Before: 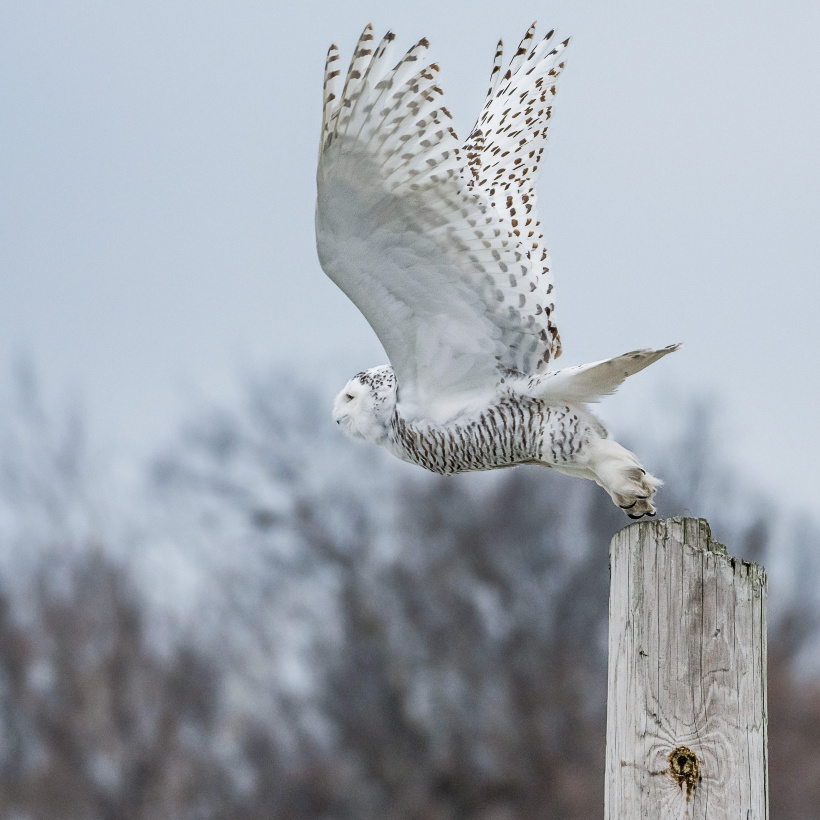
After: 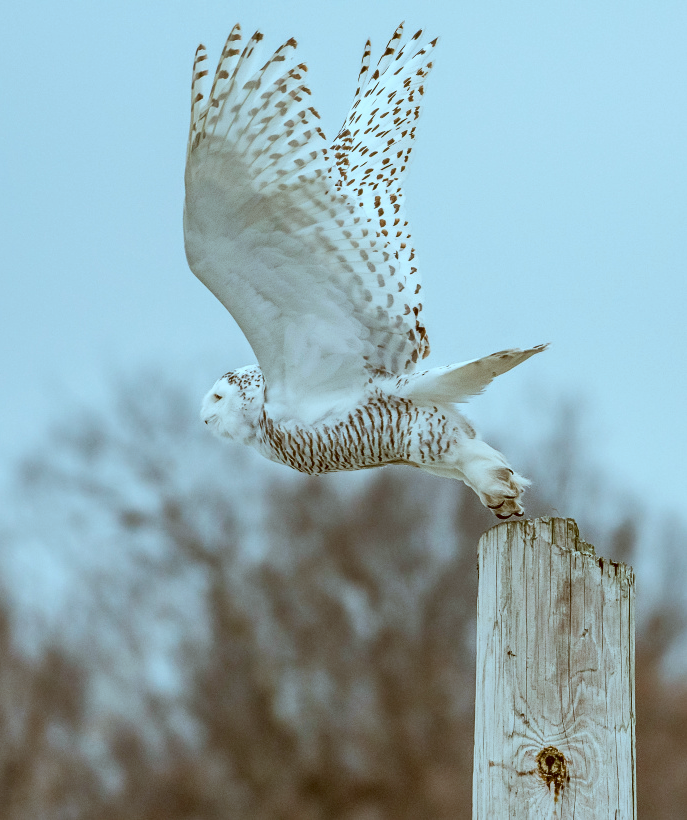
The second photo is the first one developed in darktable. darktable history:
crop: left 16.145%
color correction: highlights a* -14.62, highlights b* -16.22, shadows a* 10.12, shadows b* 29.4
